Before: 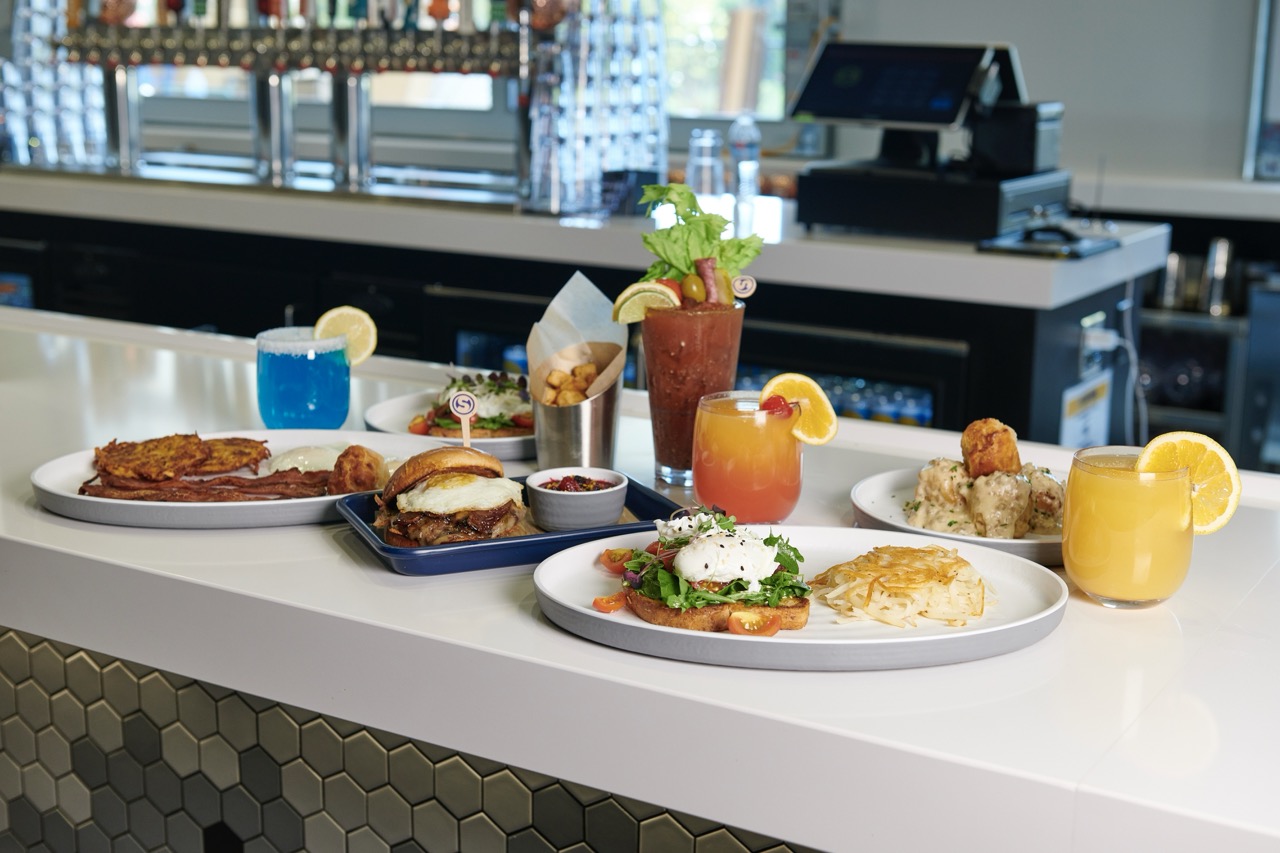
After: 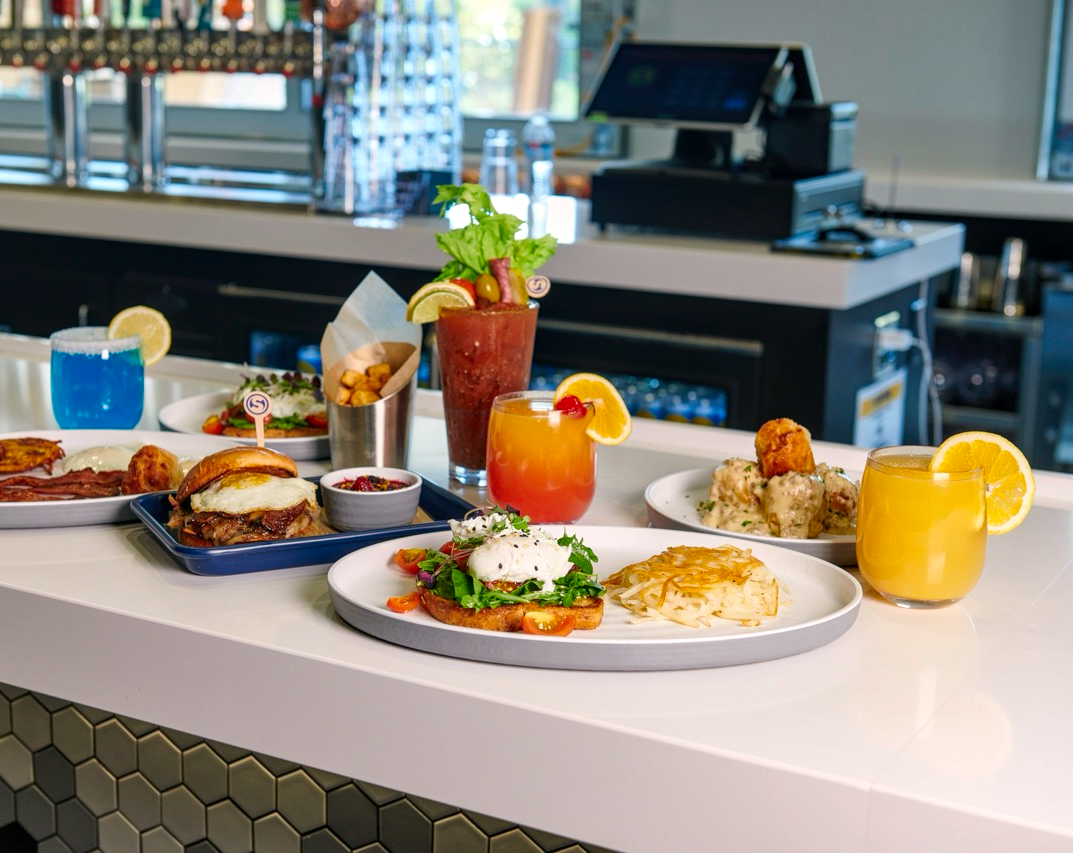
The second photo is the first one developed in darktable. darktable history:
crop: left 16.145%
local contrast: on, module defaults
color correction: highlights a* 3.22, highlights b* 1.93, saturation 1.19
